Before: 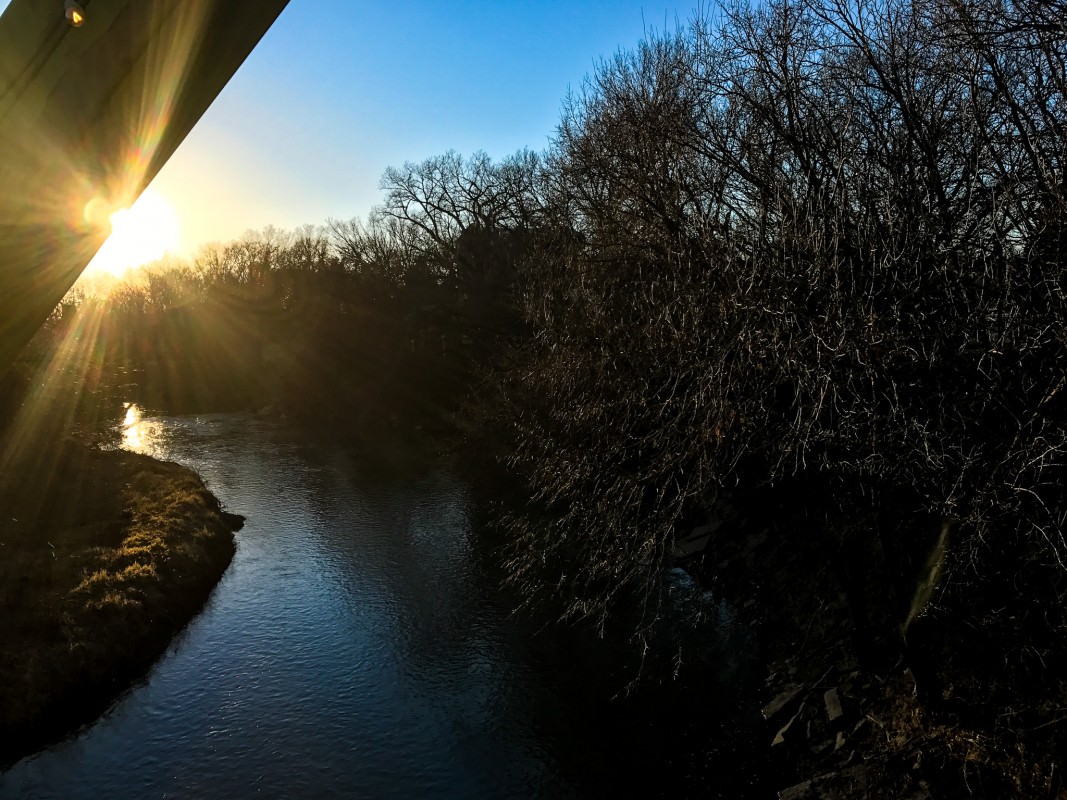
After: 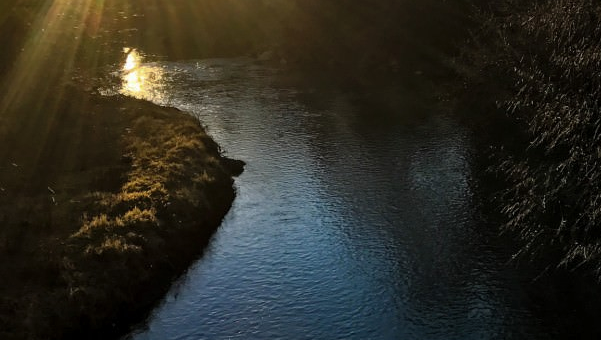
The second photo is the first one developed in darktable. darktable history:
color contrast: green-magenta contrast 0.96
crop: top 44.483%, right 43.593%, bottom 12.892%
shadows and highlights: shadows 30
